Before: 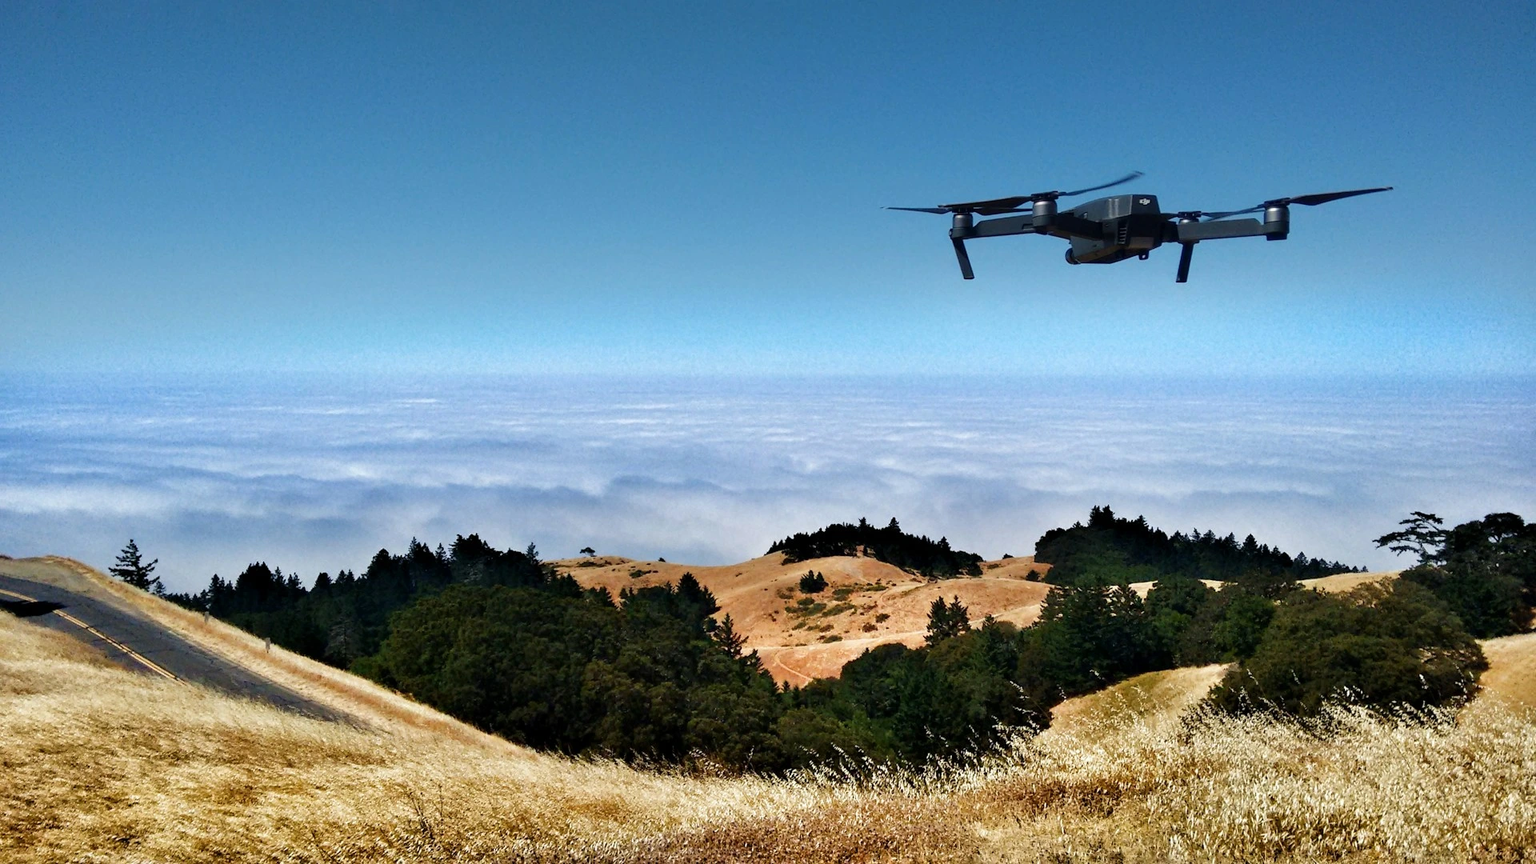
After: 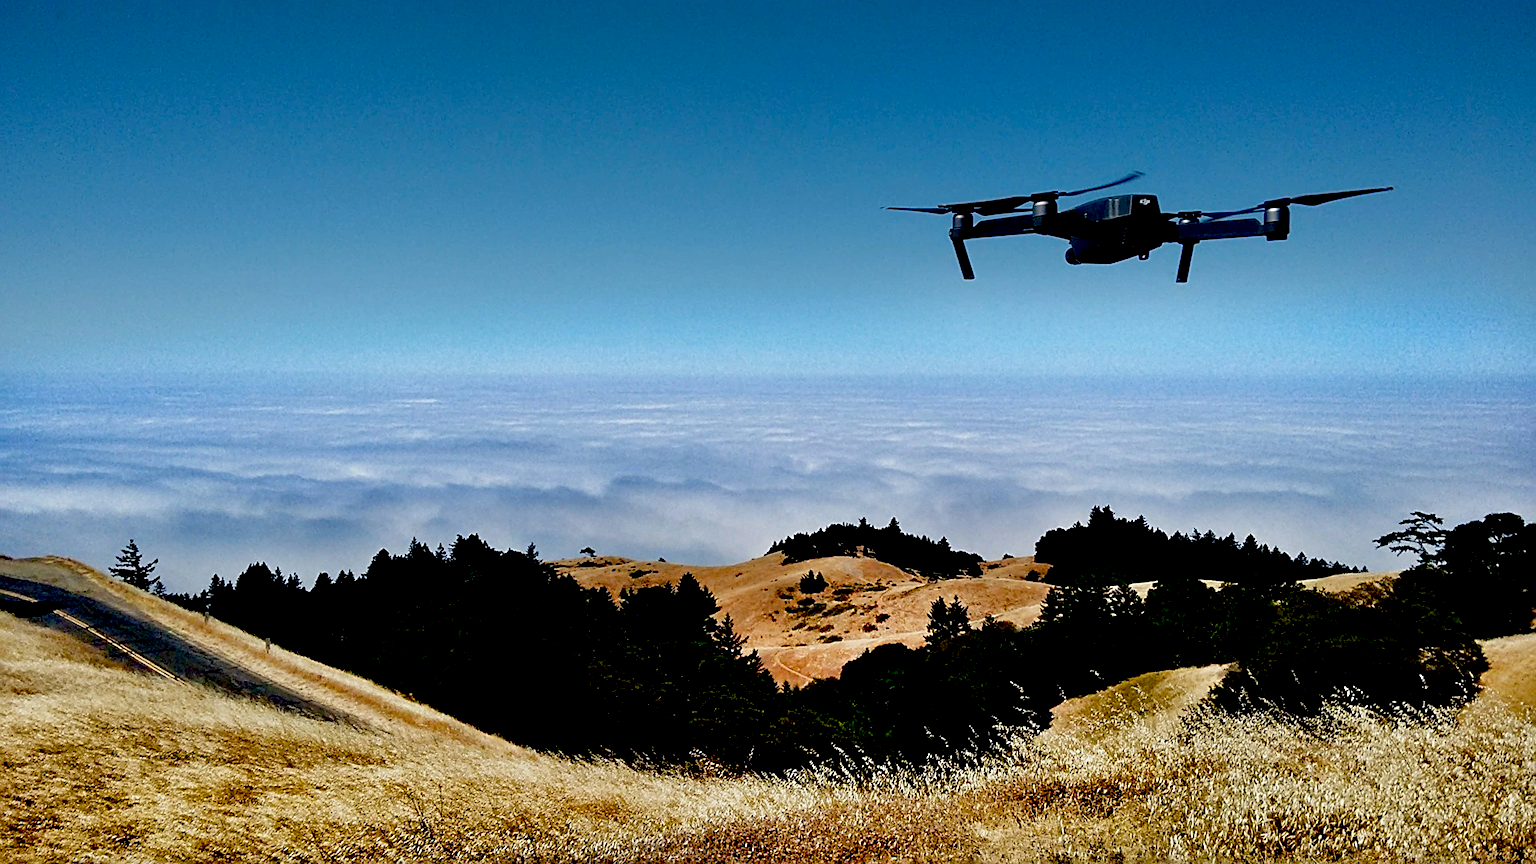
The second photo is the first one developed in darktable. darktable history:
sharpen: on, module defaults
exposure: black level correction 0.046, exposure -0.235 EV, compensate exposure bias true, compensate highlight preservation false
